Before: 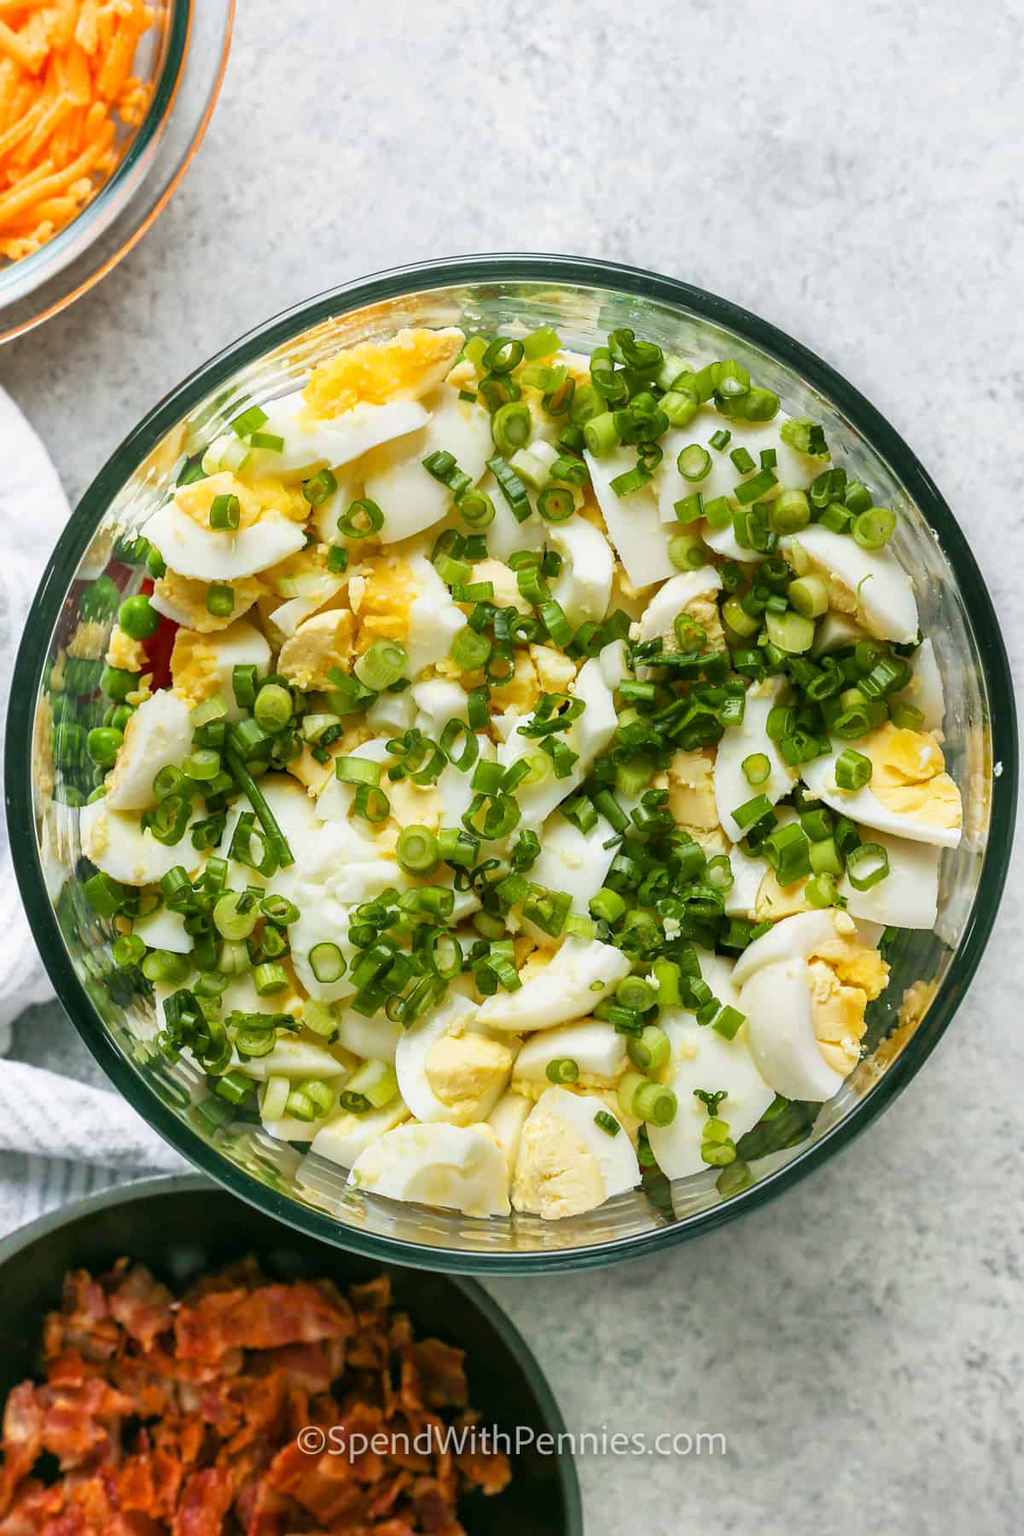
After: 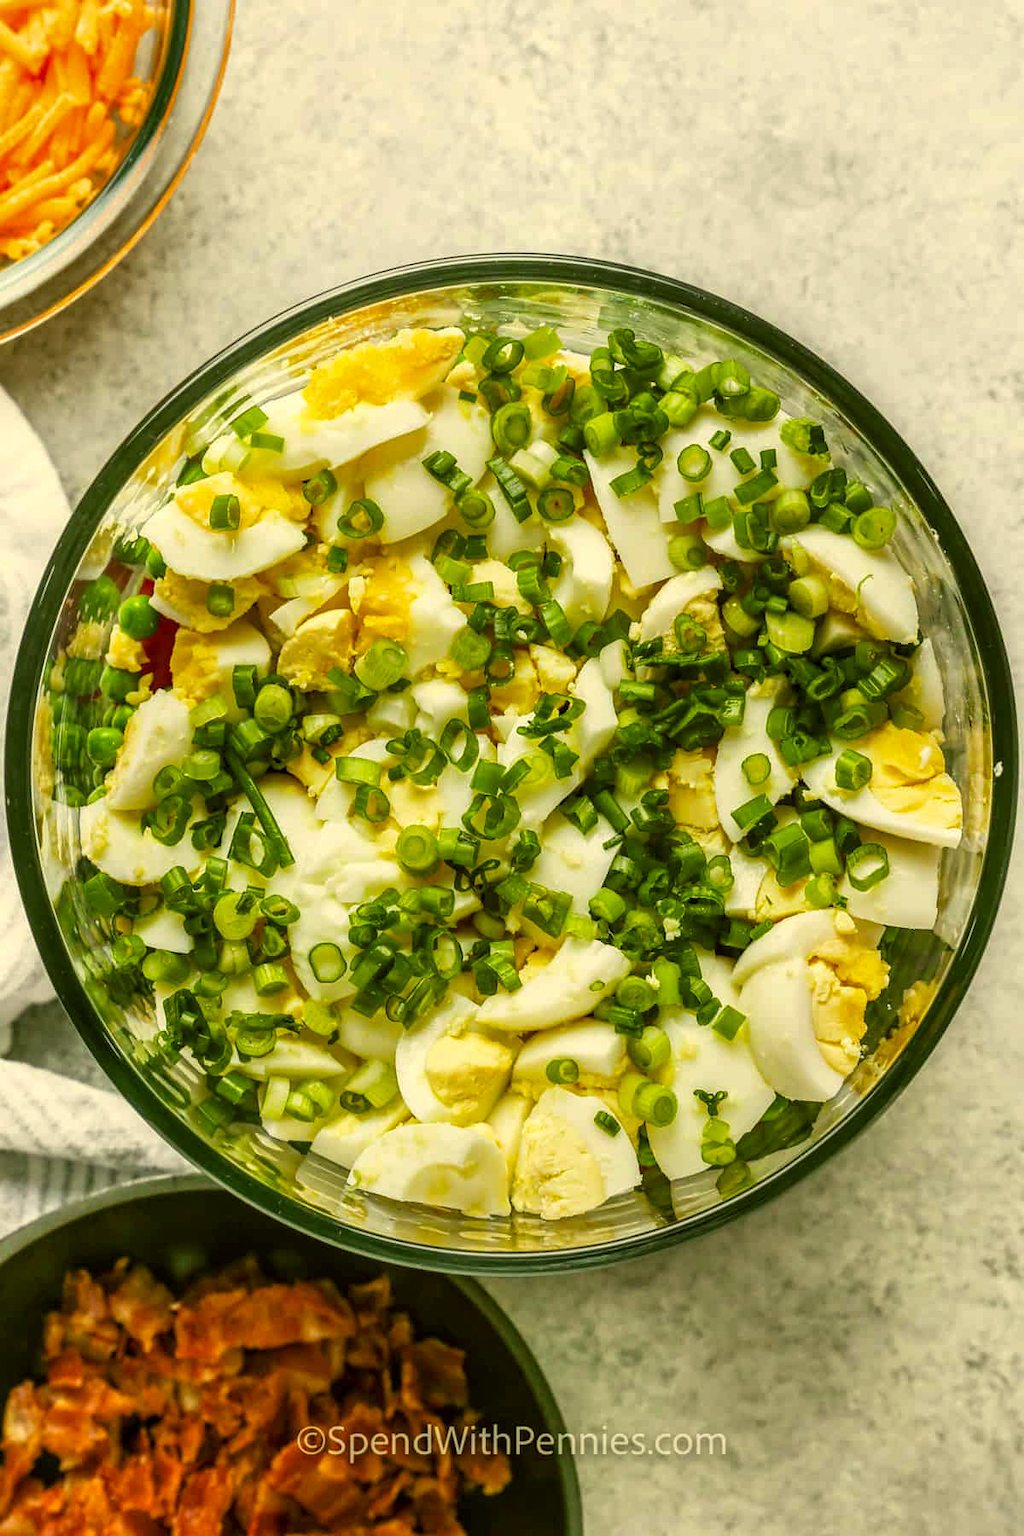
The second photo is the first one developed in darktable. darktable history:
local contrast: on, module defaults
color correction: highlights a* 0.162, highlights b* 29.53, shadows a* -0.162, shadows b* 21.09
white balance: red 0.976, blue 1.04
